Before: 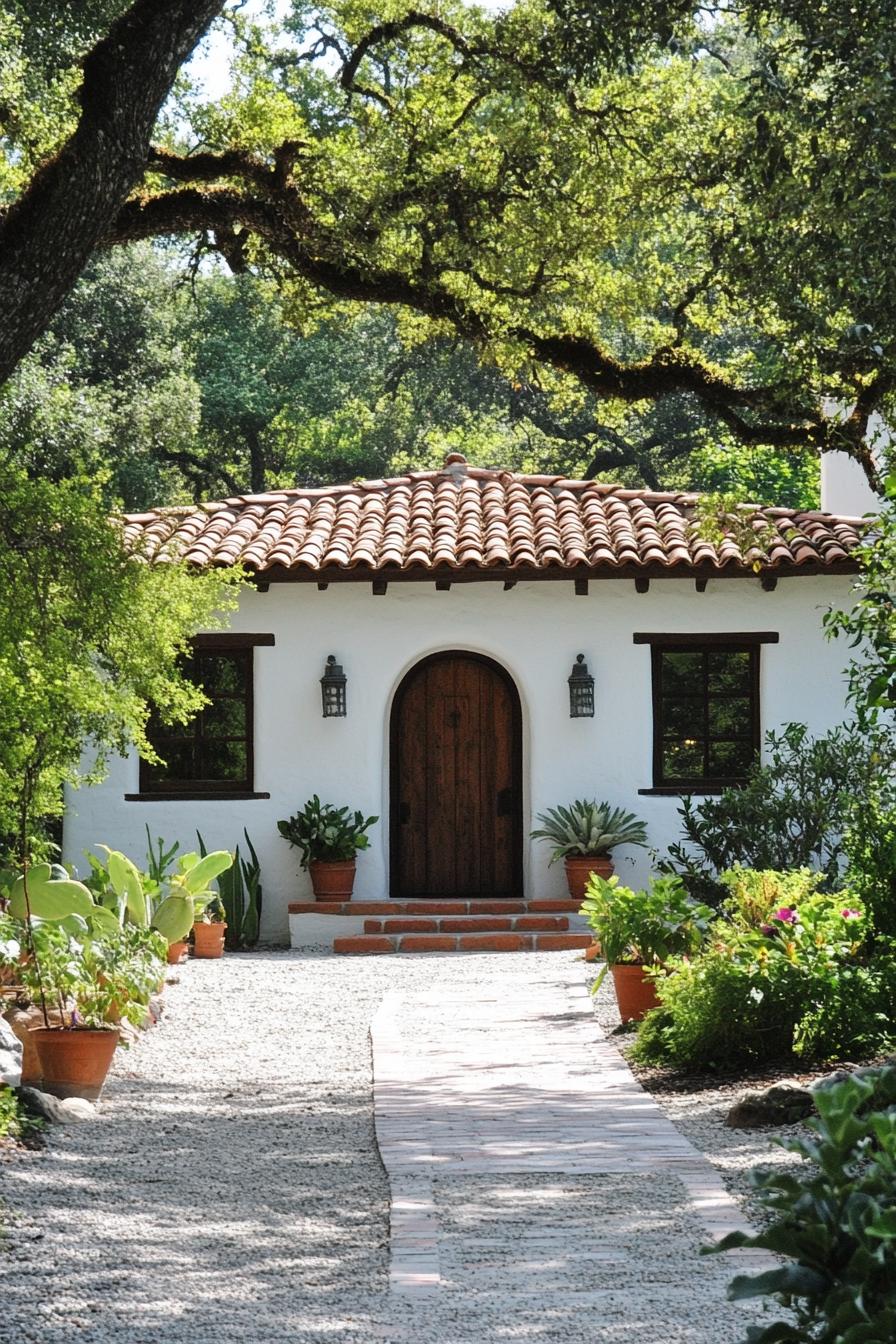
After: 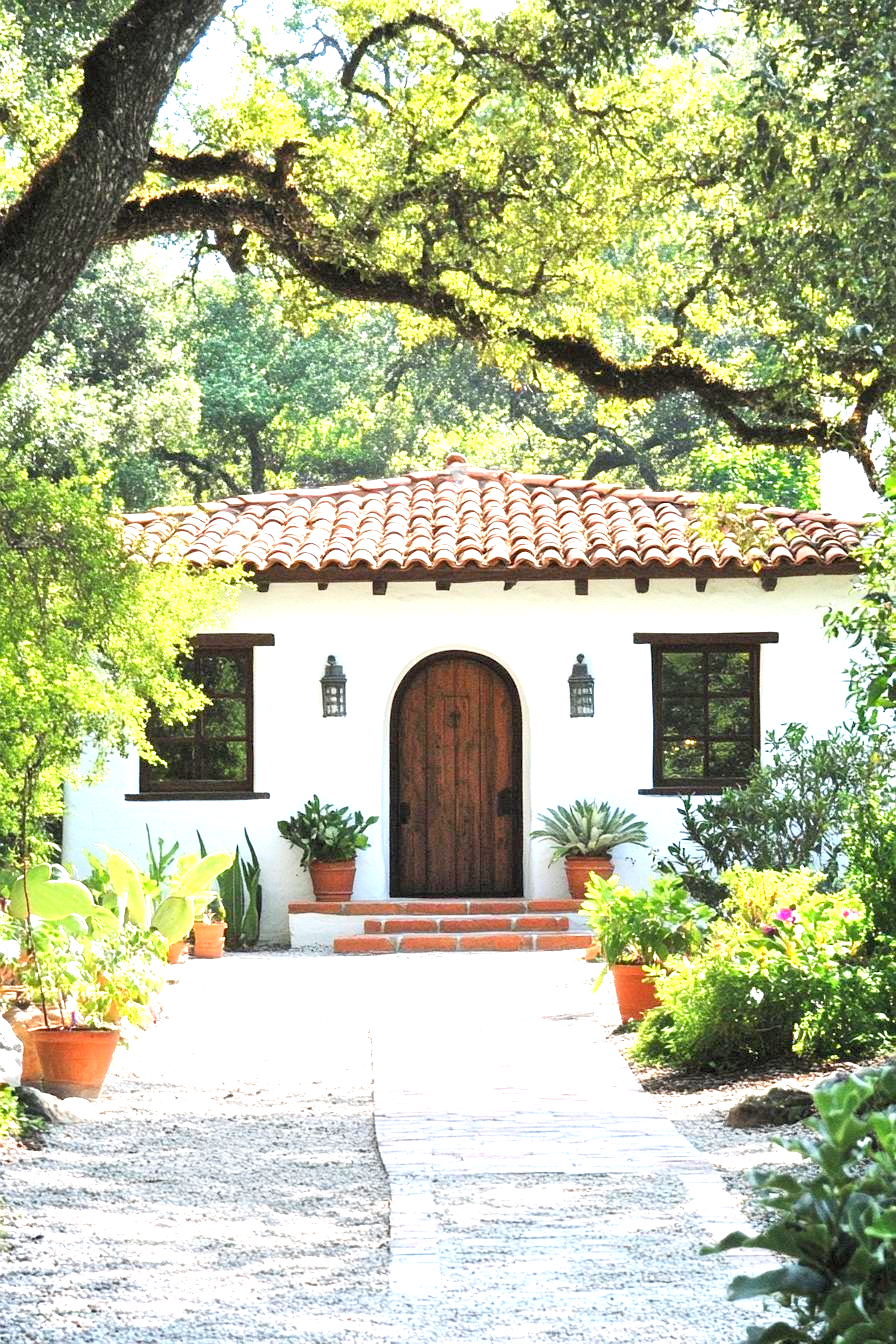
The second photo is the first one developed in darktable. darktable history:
levels: levels [0.044, 0.416, 0.908]
exposure: black level correction 0, exposure 1.2 EV, compensate highlight preservation false
